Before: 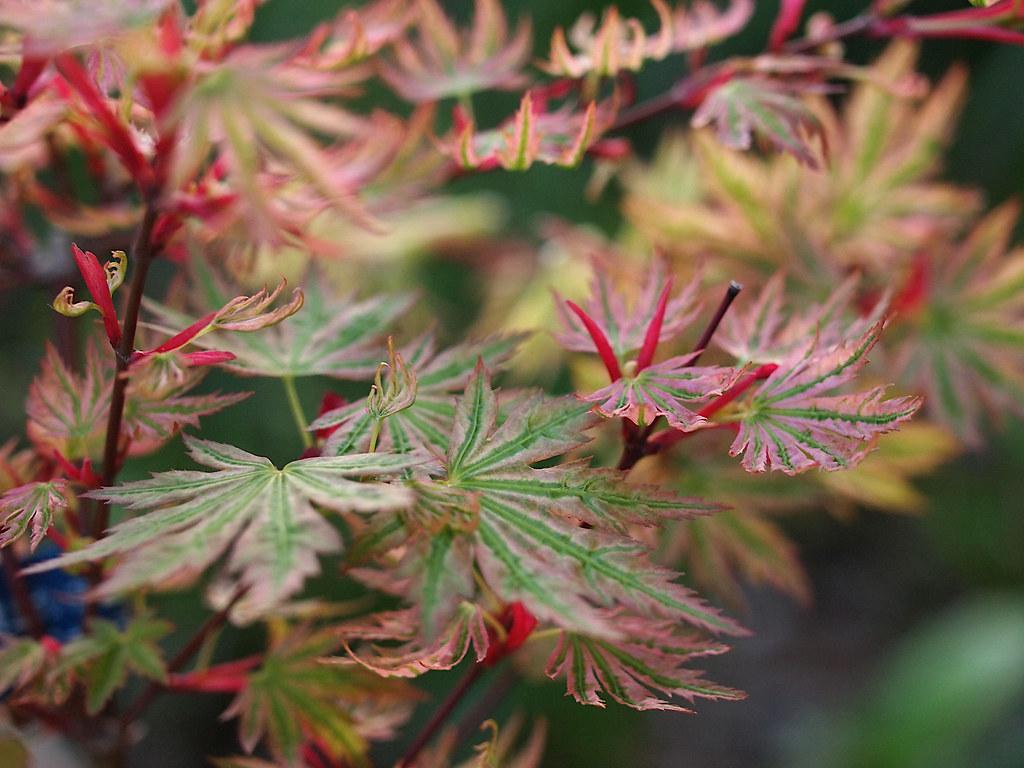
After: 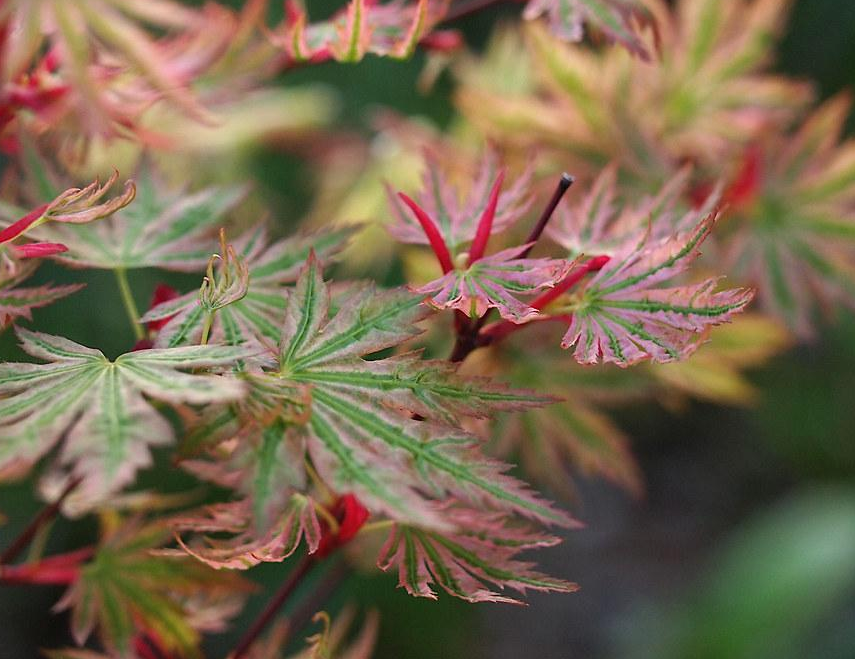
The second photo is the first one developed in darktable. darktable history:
levels: mode automatic, levels [0.031, 0.5, 0.969]
crop: left 16.43%, top 14.183%
